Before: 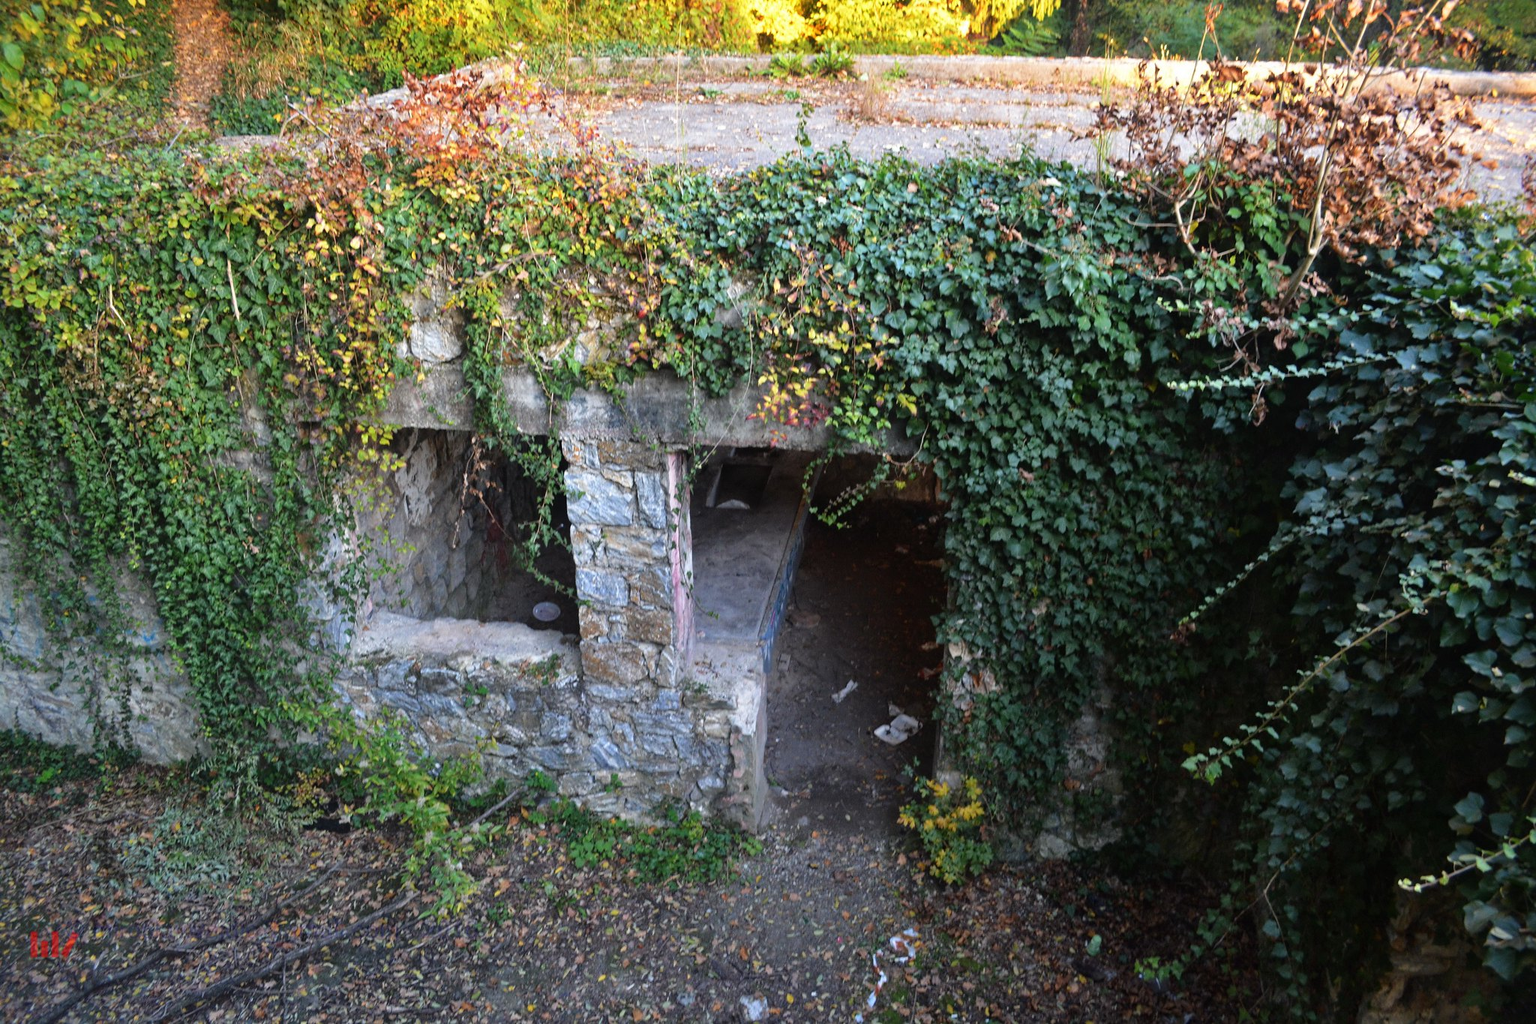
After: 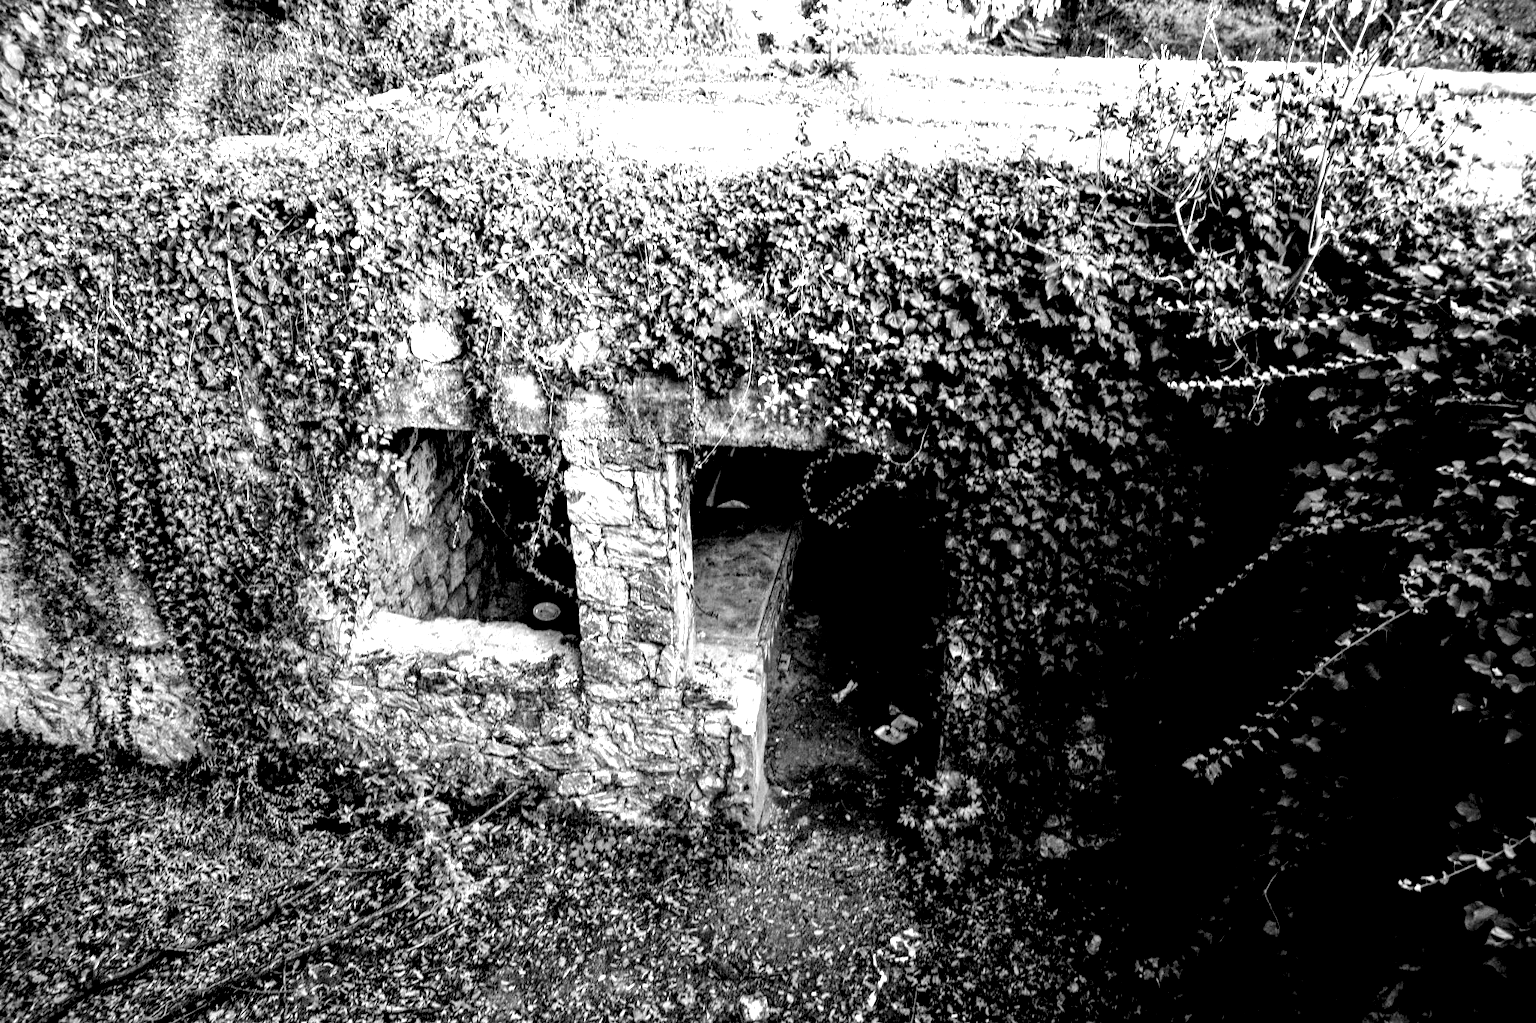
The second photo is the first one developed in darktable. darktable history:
local contrast: highlights 20%, detail 150%
tone equalizer: -8 EV -0.75 EV, -7 EV -0.7 EV, -6 EV -0.6 EV, -5 EV -0.4 EV, -3 EV 0.4 EV, -2 EV 0.6 EV, -1 EV 0.7 EV, +0 EV 0.75 EV, edges refinement/feathering 500, mask exposure compensation -1.57 EV, preserve details no
exposure: black level correction 0.035, exposure 0.9 EV, compensate highlight preservation false
monochrome: on, module defaults
